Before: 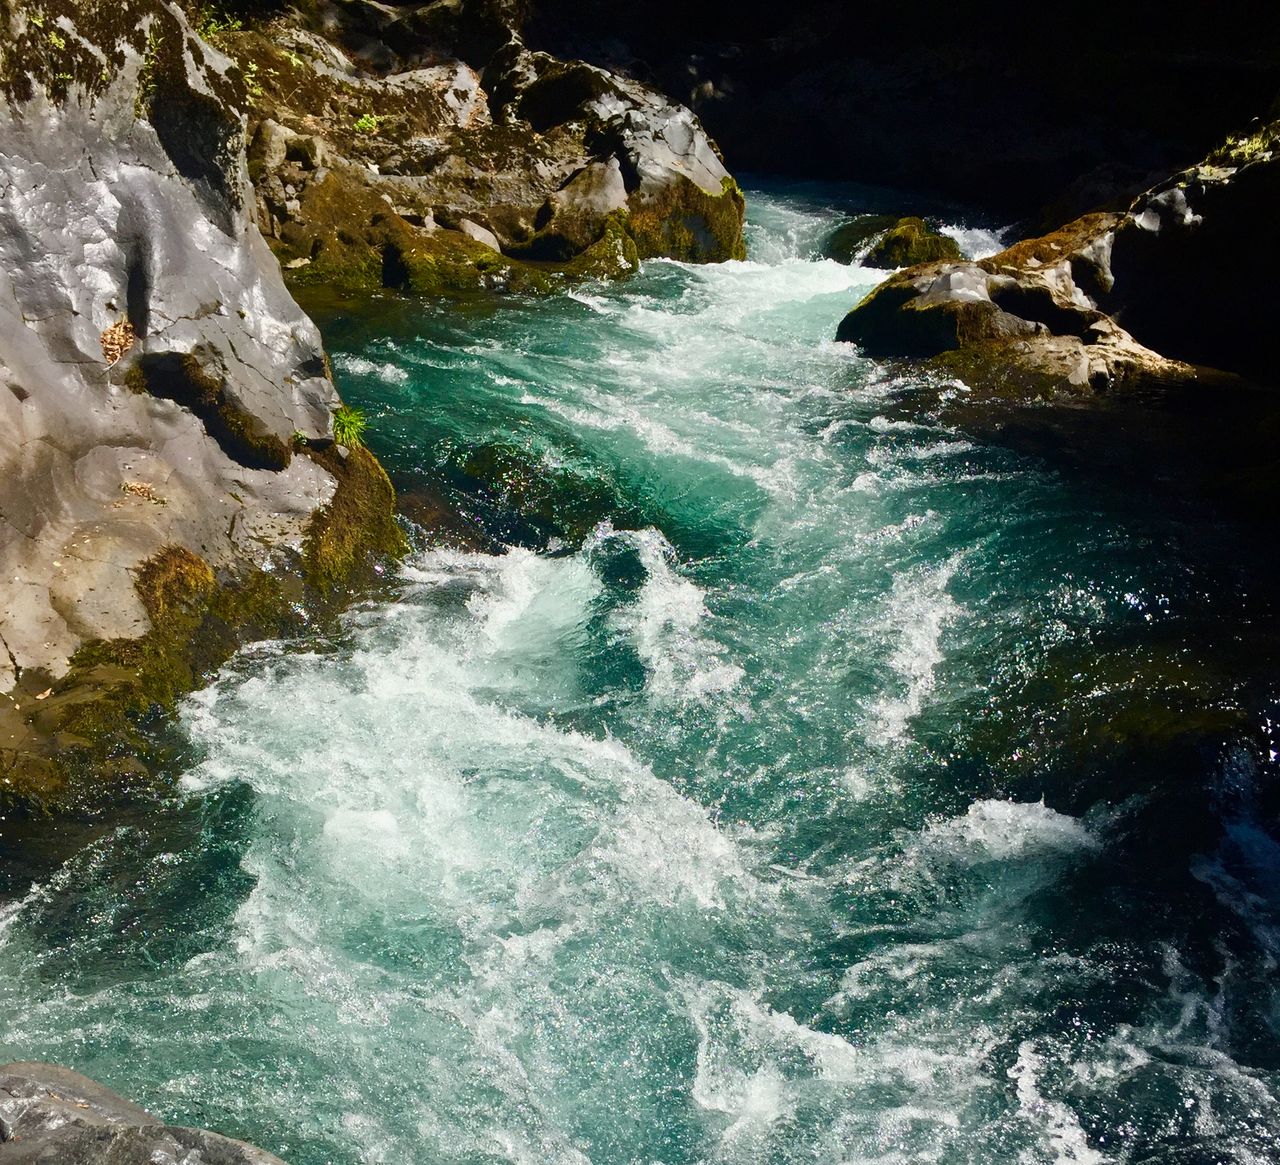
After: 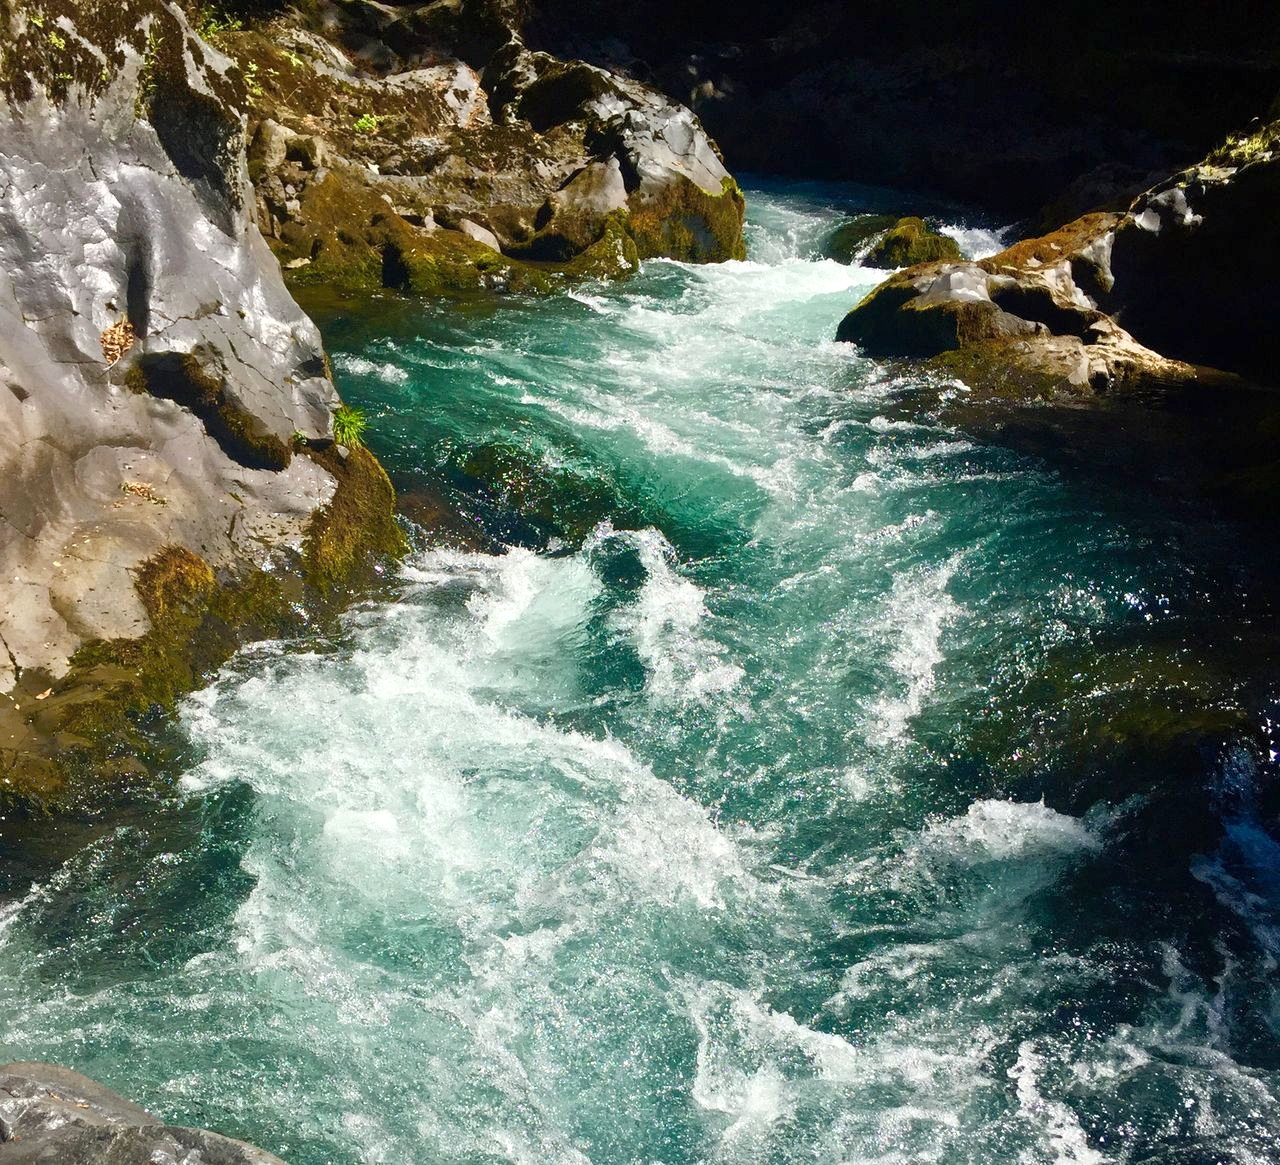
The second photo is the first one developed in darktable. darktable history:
shadows and highlights: shadows 42.79, highlights 6.95
exposure: exposure 0.201 EV, compensate highlight preservation false
